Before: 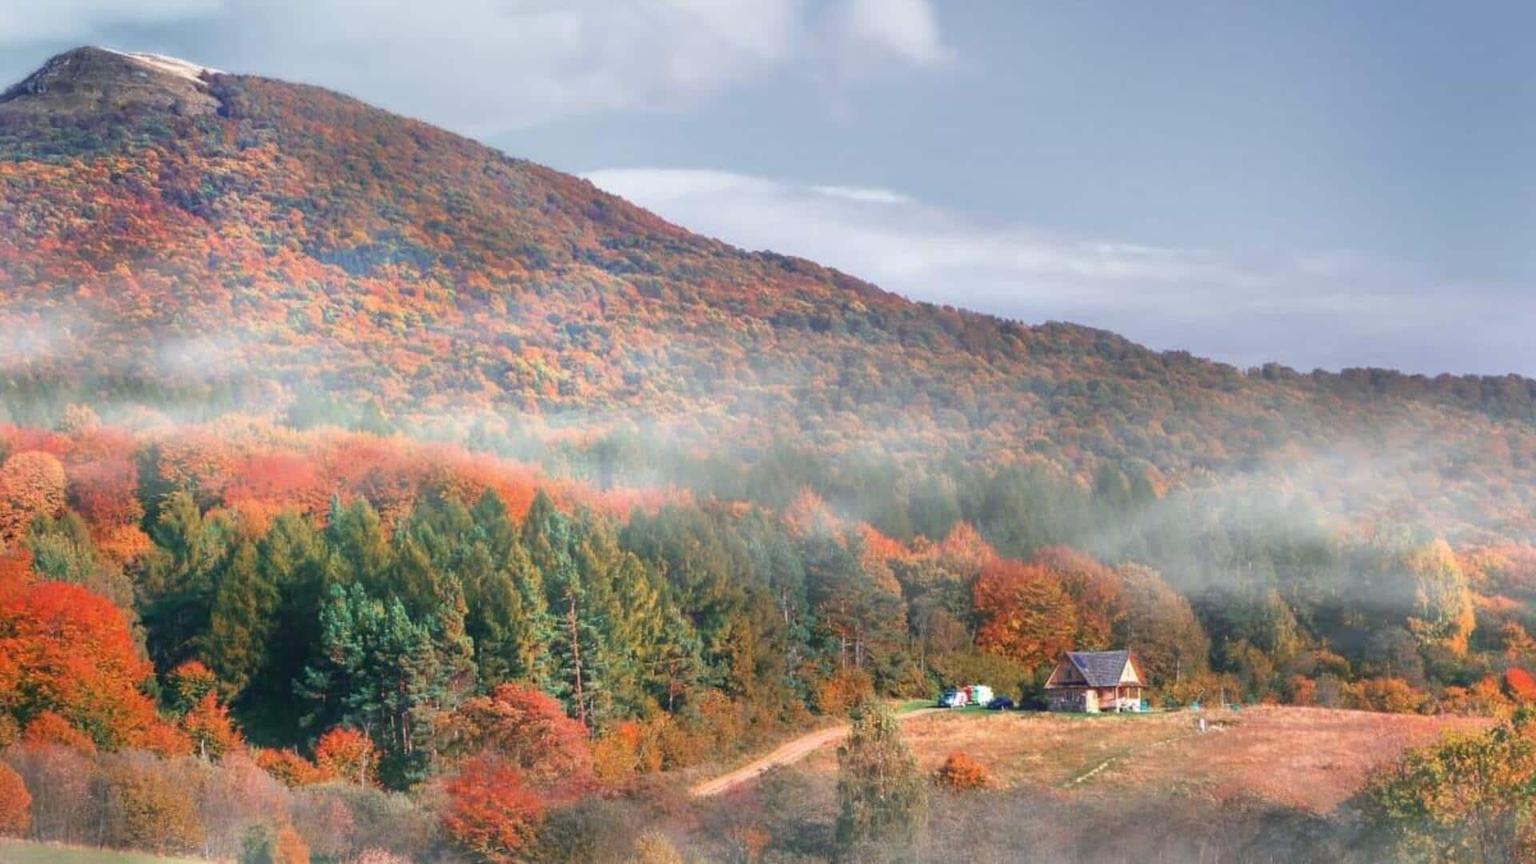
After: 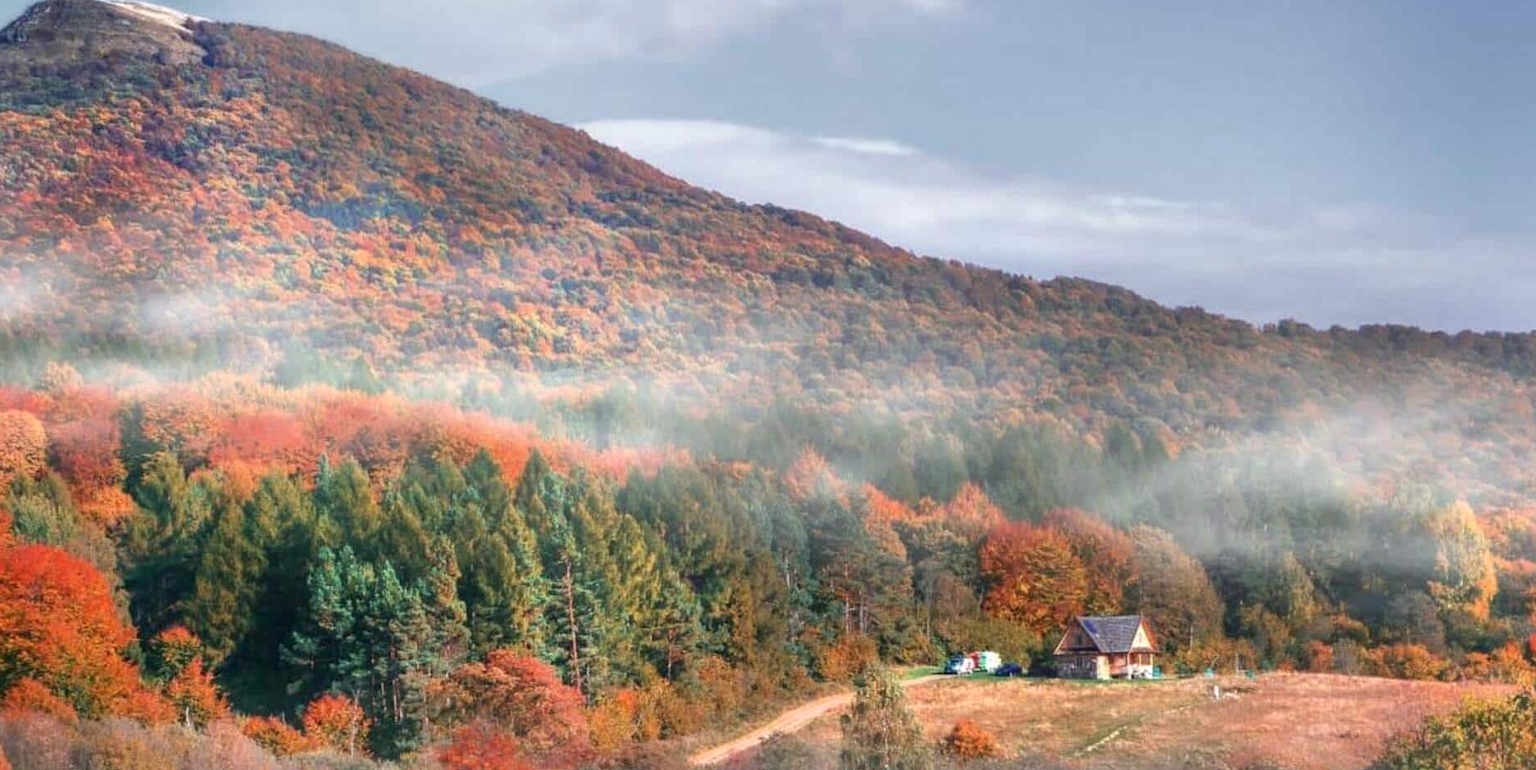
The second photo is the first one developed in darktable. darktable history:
crop: left 1.402%, top 6.202%, right 1.415%, bottom 7.152%
local contrast: on, module defaults
